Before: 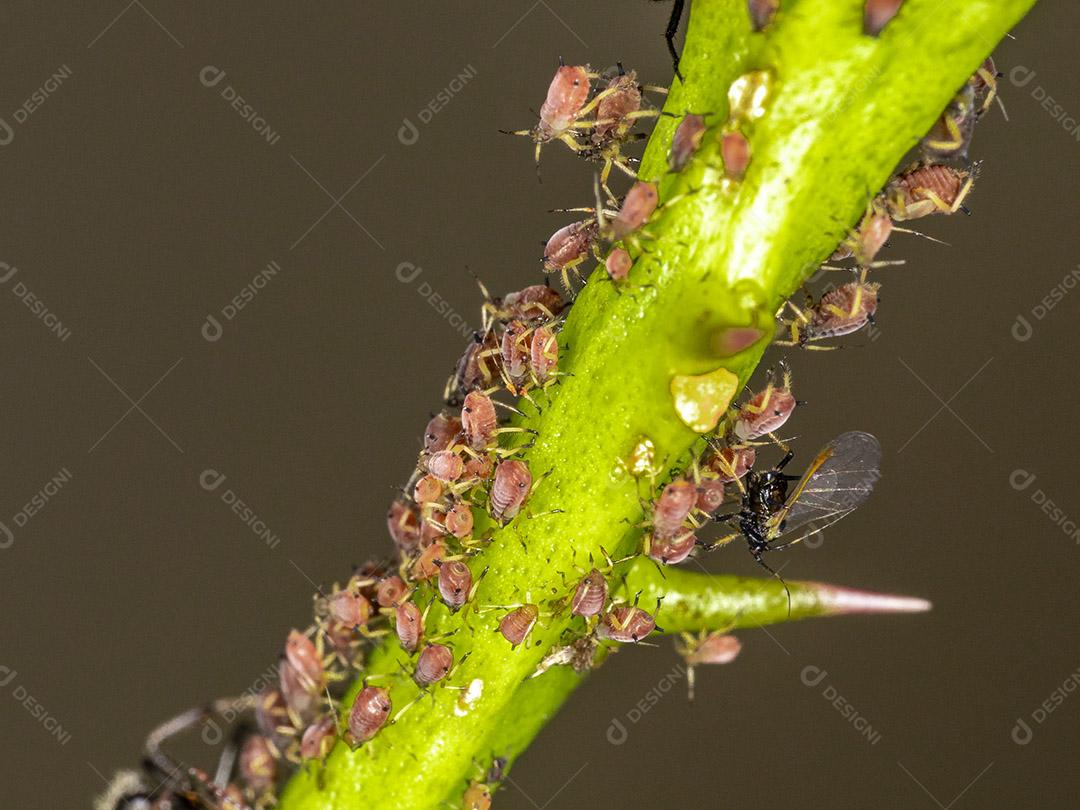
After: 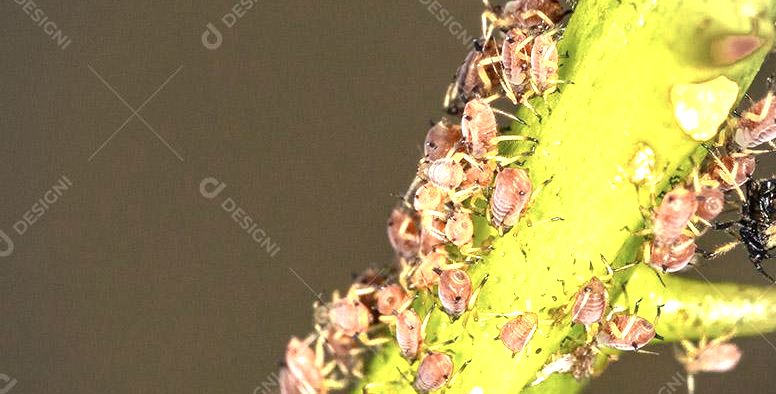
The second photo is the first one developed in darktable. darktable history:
color zones: curves: ch0 [(0.018, 0.548) (0.197, 0.654) (0.425, 0.447) (0.605, 0.658) (0.732, 0.579)]; ch1 [(0.105, 0.531) (0.224, 0.531) (0.386, 0.39) (0.618, 0.456) (0.732, 0.456) (0.956, 0.421)]; ch2 [(0.039, 0.583) (0.215, 0.465) (0.399, 0.544) (0.465, 0.548) (0.614, 0.447) (0.724, 0.43) (0.882, 0.623) (0.956, 0.632)]
crop: top 36.139%, right 28.136%, bottom 15.184%
exposure: exposure 0.6 EV, compensate highlight preservation false
vignetting: fall-off radius 61.06%, brightness -0.275
